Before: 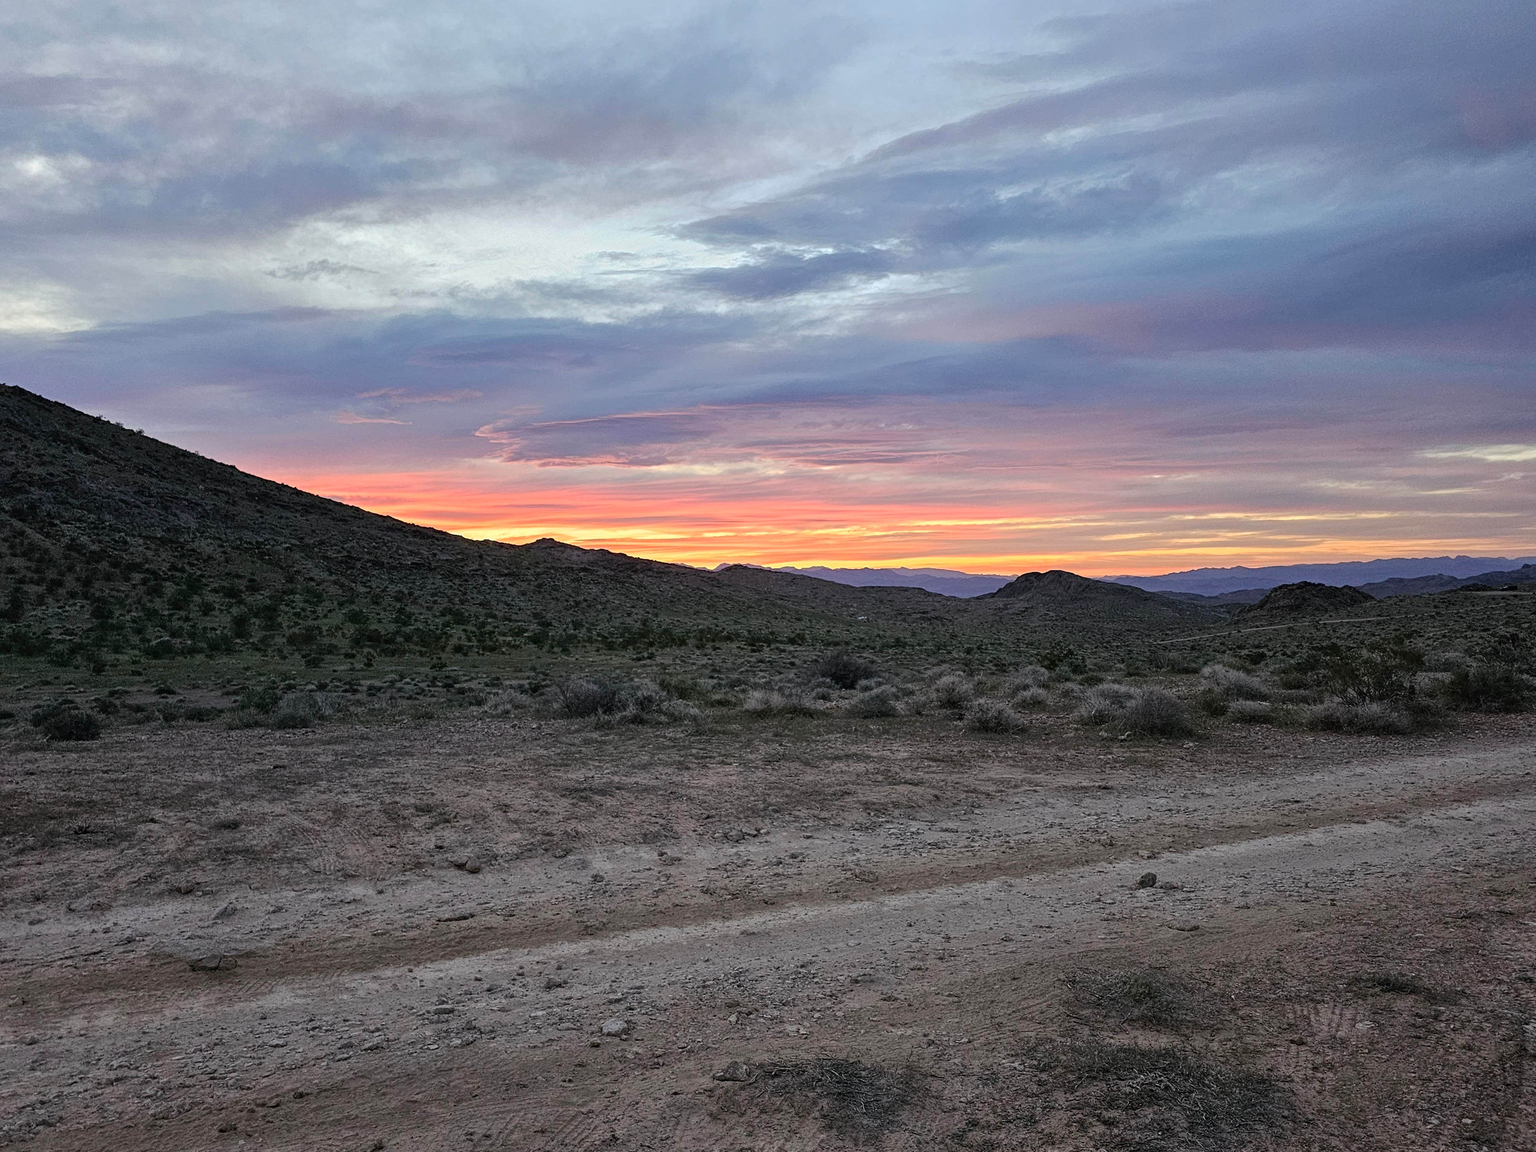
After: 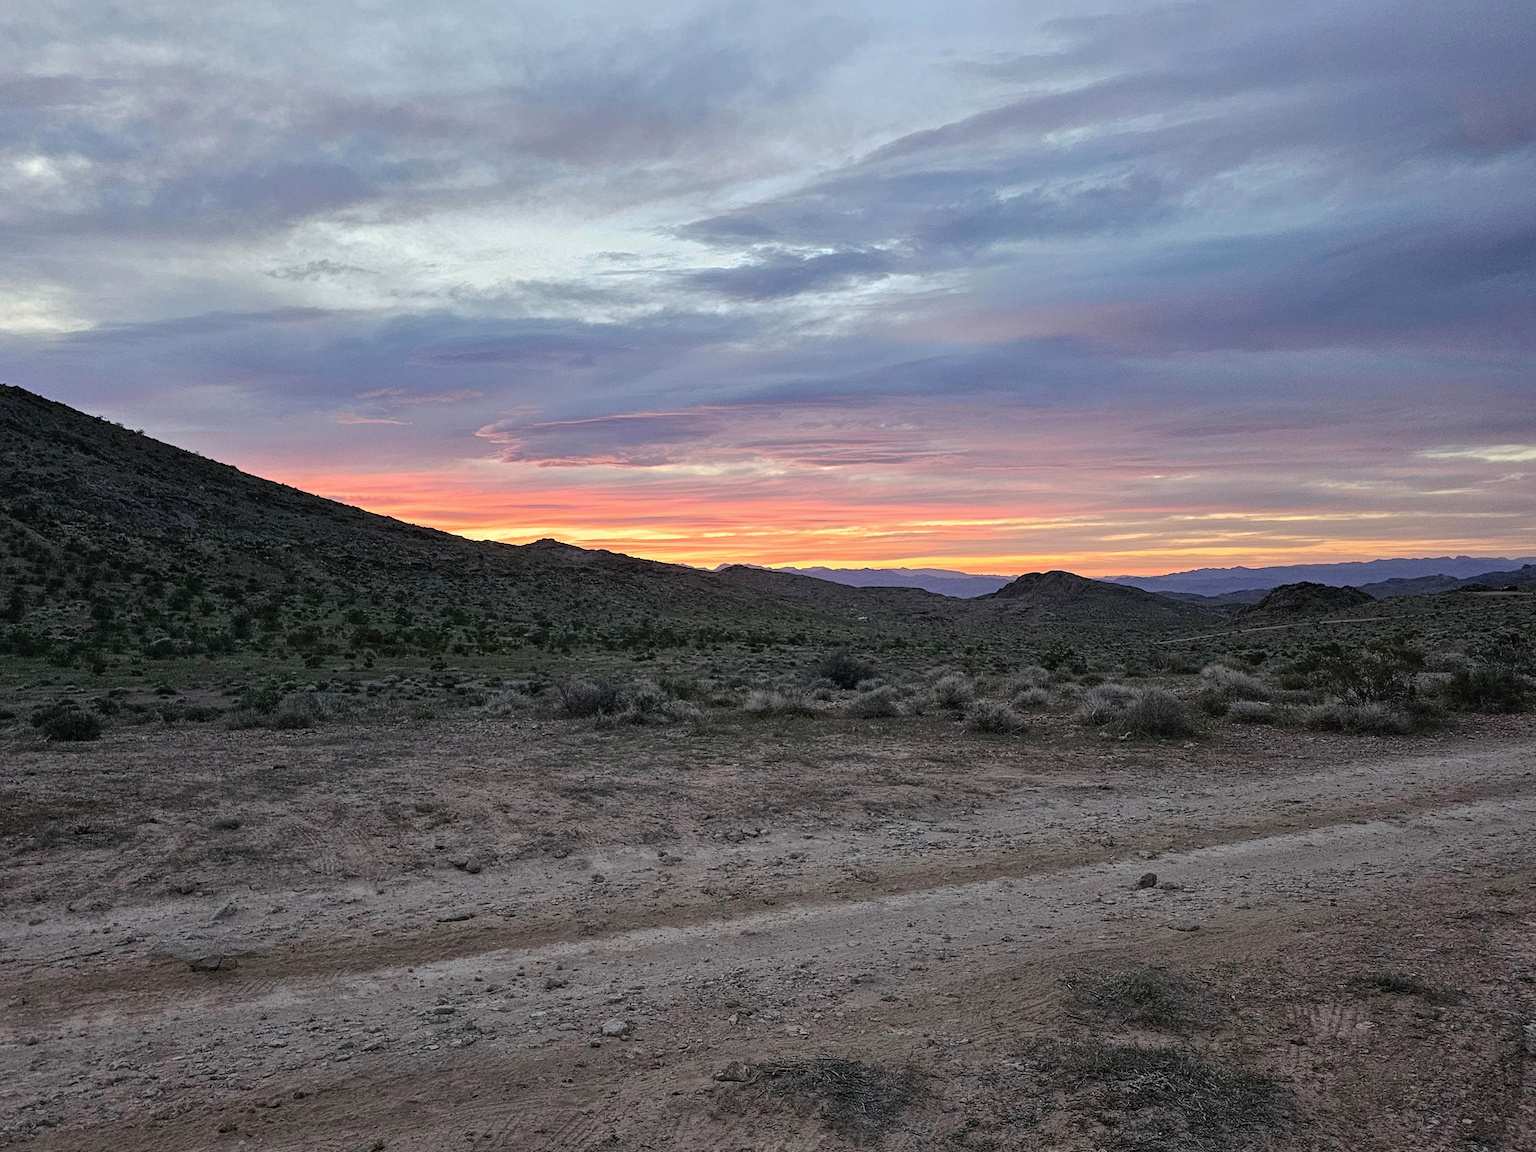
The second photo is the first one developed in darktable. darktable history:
contrast brightness saturation: saturation -0.047
shadows and highlights: shadows 20.33, highlights -20.67, soften with gaussian
